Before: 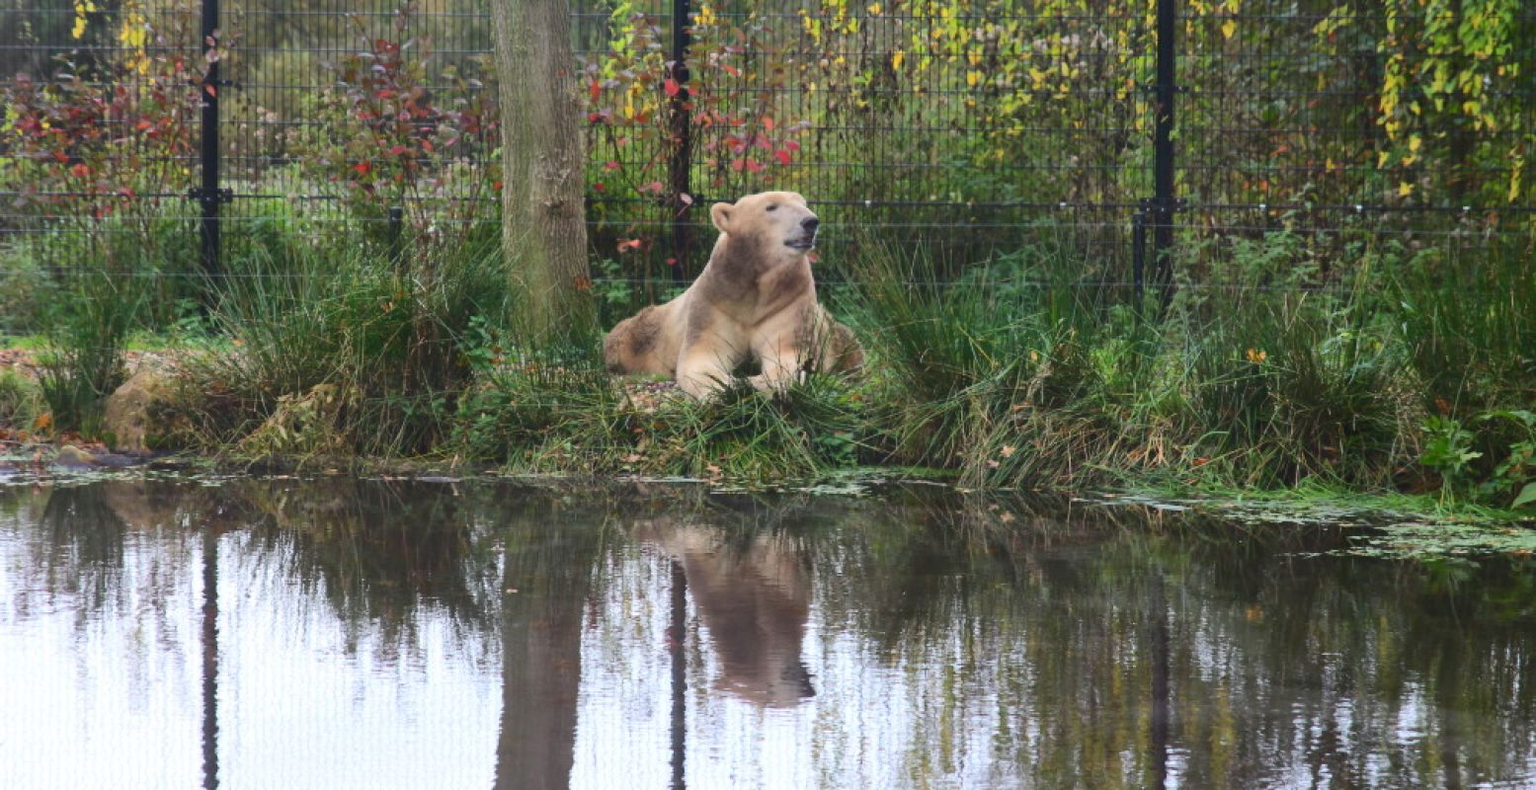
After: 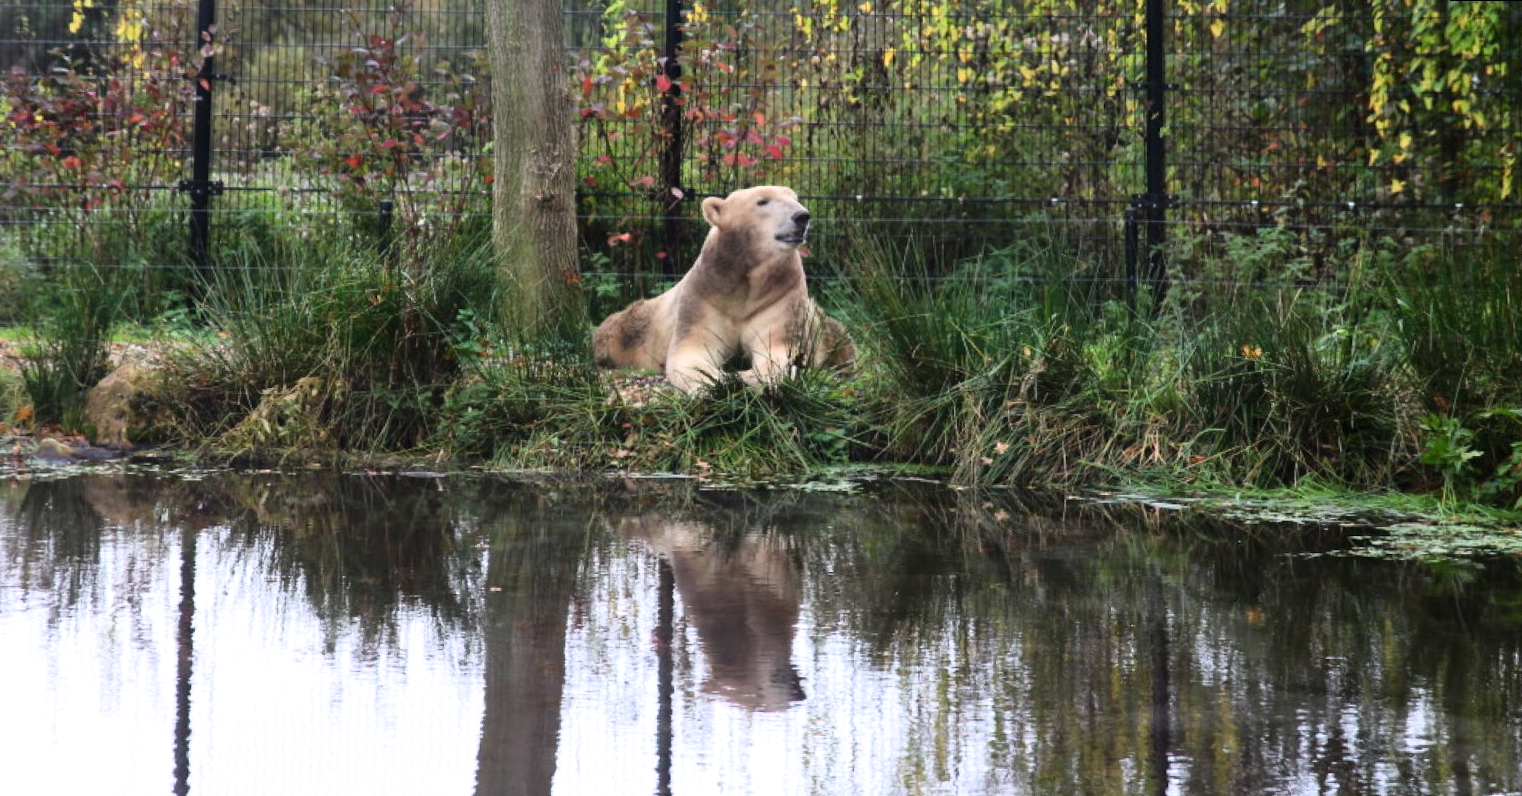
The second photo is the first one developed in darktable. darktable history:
white balance: red 1.004, blue 1.024
filmic rgb: white relative exposure 2.34 EV, hardness 6.59
rotate and perspective: rotation 0.226°, lens shift (vertical) -0.042, crop left 0.023, crop right 0.982, crop top 0.006, crop bottom 0.994
